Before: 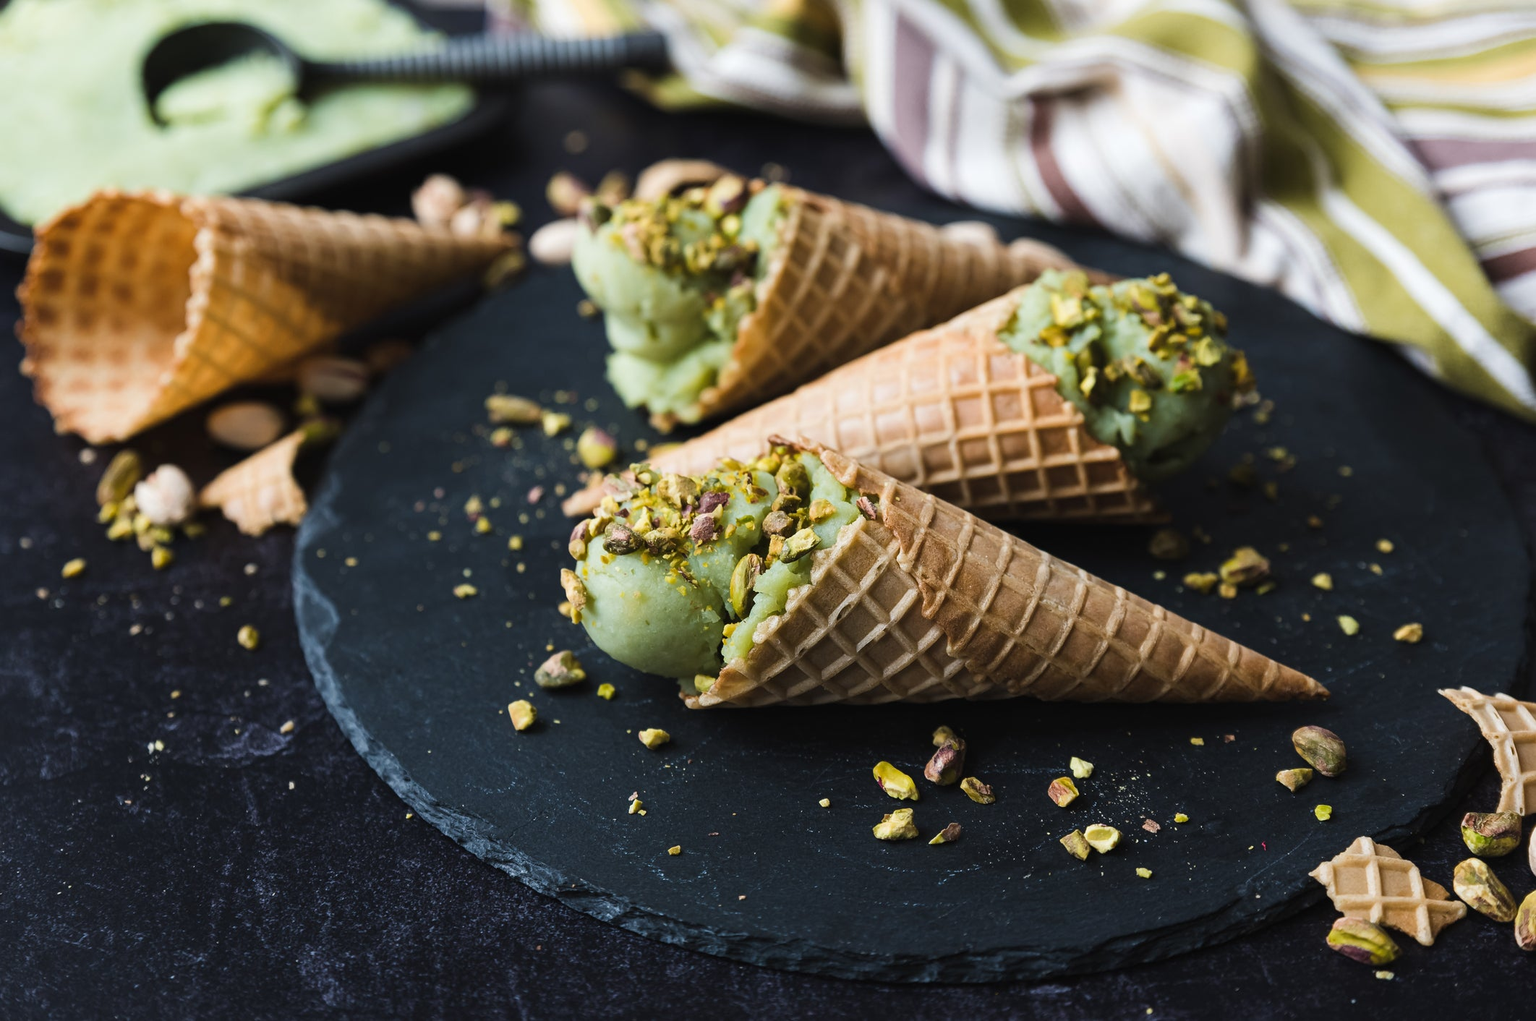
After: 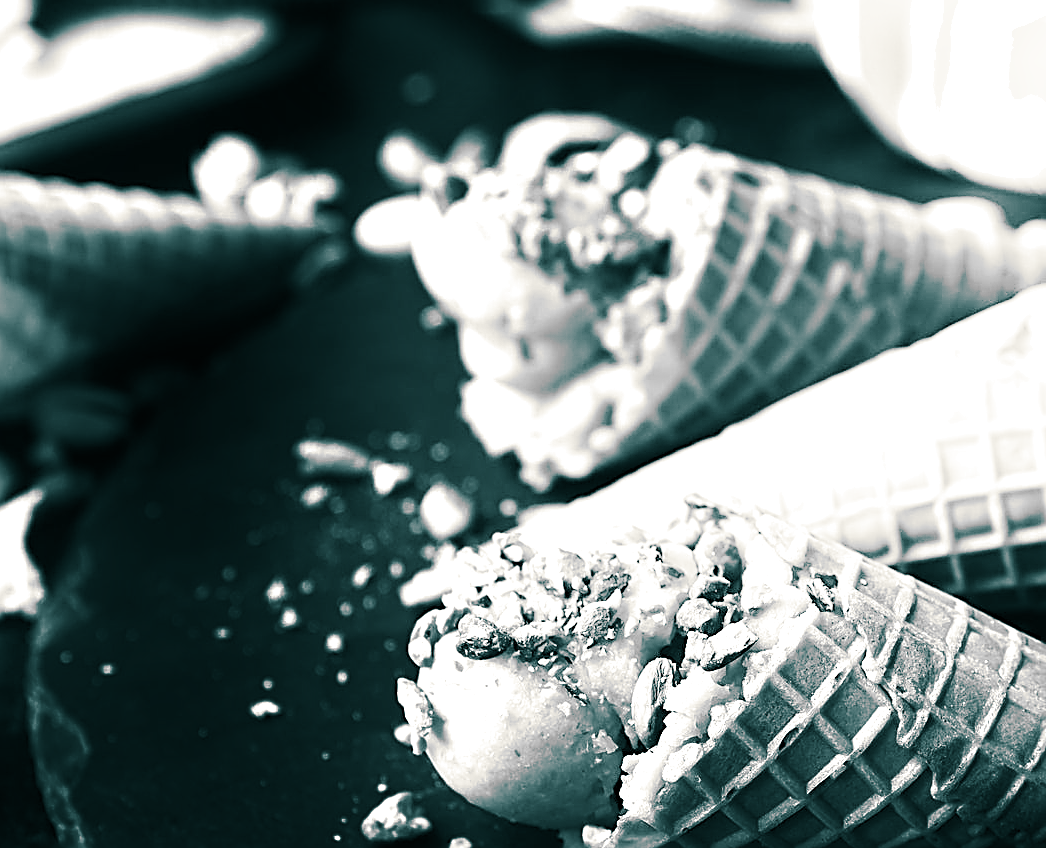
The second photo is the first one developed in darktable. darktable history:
color correction: highlights a* 9.03, highlights b* 8.71, shadows a* 40, shadows b* 40, saturation 0.8
crop: left 17.835%, top 7.675%, right 32.881%, bottom 32.213%
shadows and highlights: shadows -90, highlights 90, soften with gaussian
split-toning: shadows › hue 186.43°, highlights › hue 49.29°, compress 30.29%
monochrome: a 32, b 64, size 2.3
tone equalizer: -8 EV -0.75 EV, -7 EV -0.7 EV, -6 EV -0.6 EV, -5 EV -0.4 EV, -3 EV 0.4 EV, -2 EV 0.6 EV, -1 EV 0.7 EV, +0 EV 0.75 EV, edges refinement/feathering 500, mask exposure compensation -1.57 EV, preserve details no
sharpen: amount 0.901
exposure: exposure 0.4 EV, compensate highlight preservation false
